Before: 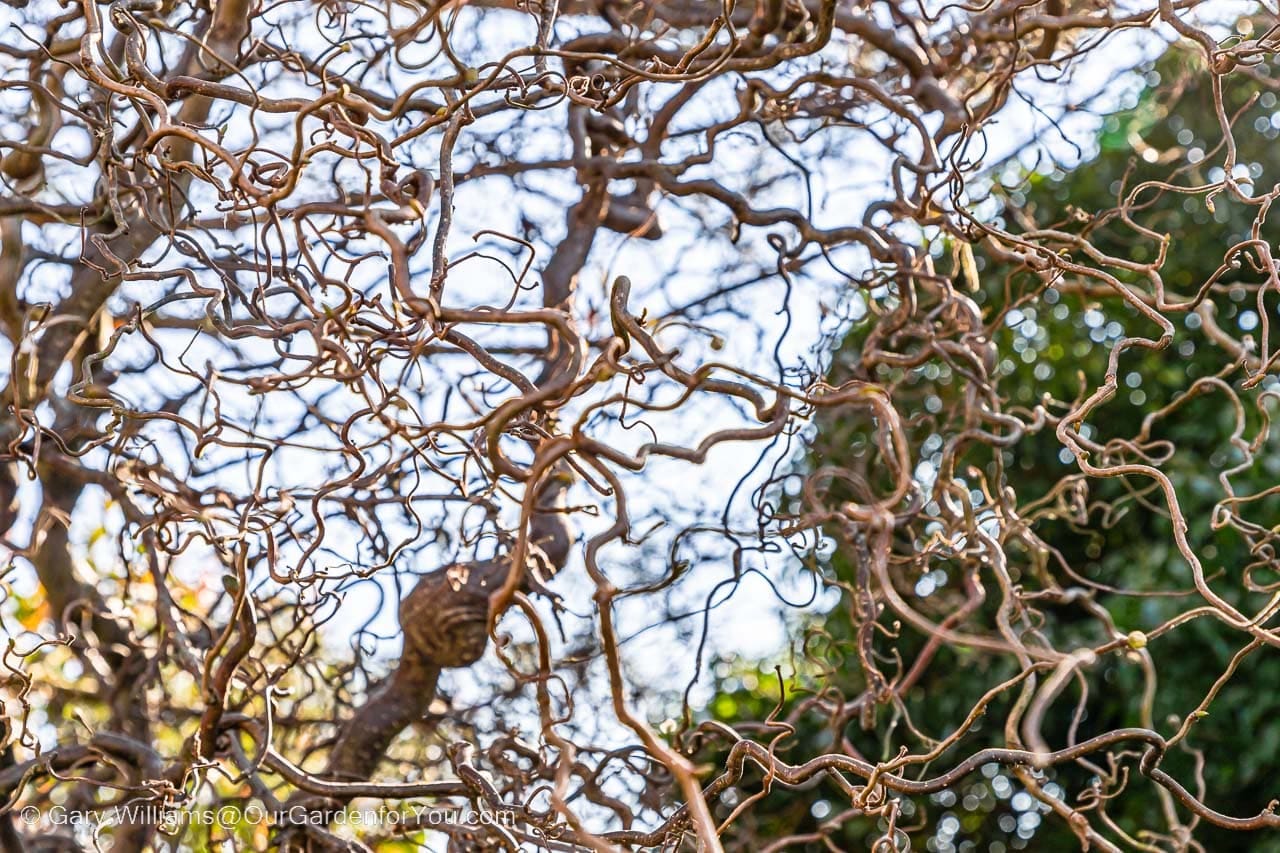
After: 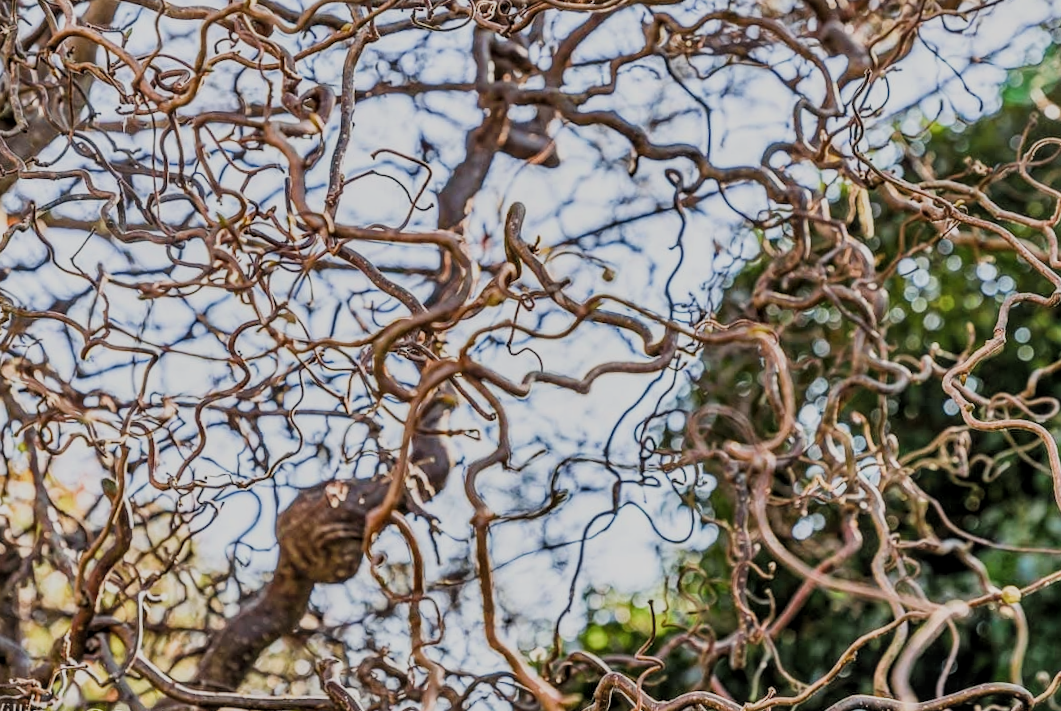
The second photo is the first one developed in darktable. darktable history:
crop and rotate: angle -3.27°, left 5.408%, top 5.162%, right 4.675%, bottom 4.369%
local contrast: on, module defaults
filmic rgb: black relative exposure -7.65 EV, white relative exposure 4.56 EV, hardness 3.61, color science v5 (2021), contrast in shadows safe, contrast in highlights safe
shadows and highlights: soften with gaussian
